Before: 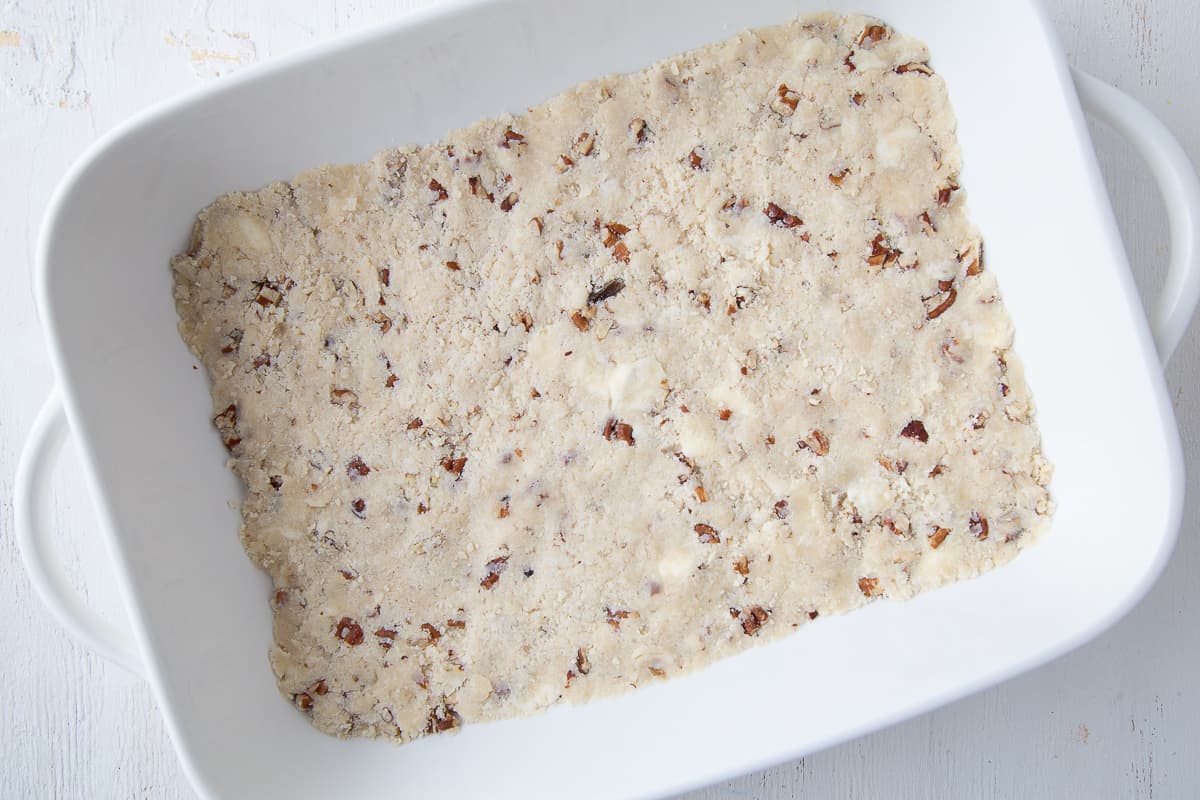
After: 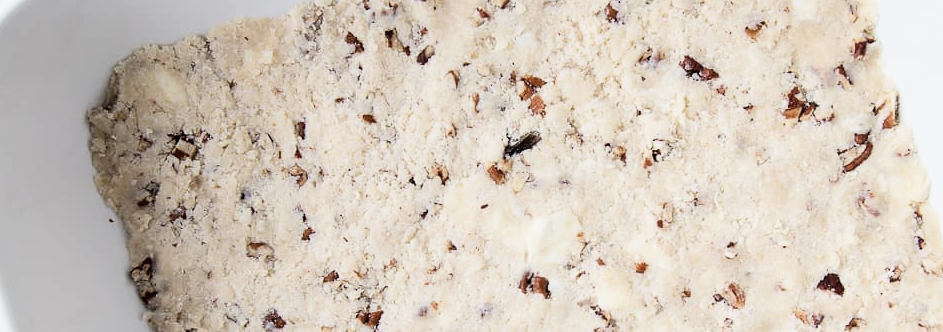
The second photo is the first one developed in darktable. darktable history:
crop: left 7.036%, top 18.398%, right 14.379%, bottom 40.043%
filmic rgb: black relative exposure -5.42 EV, white relative exposure 2.85 EV, dynamic range scaling -37.73%, hardness 4, contrast 1.605, highlights saturation mix -0.93%
